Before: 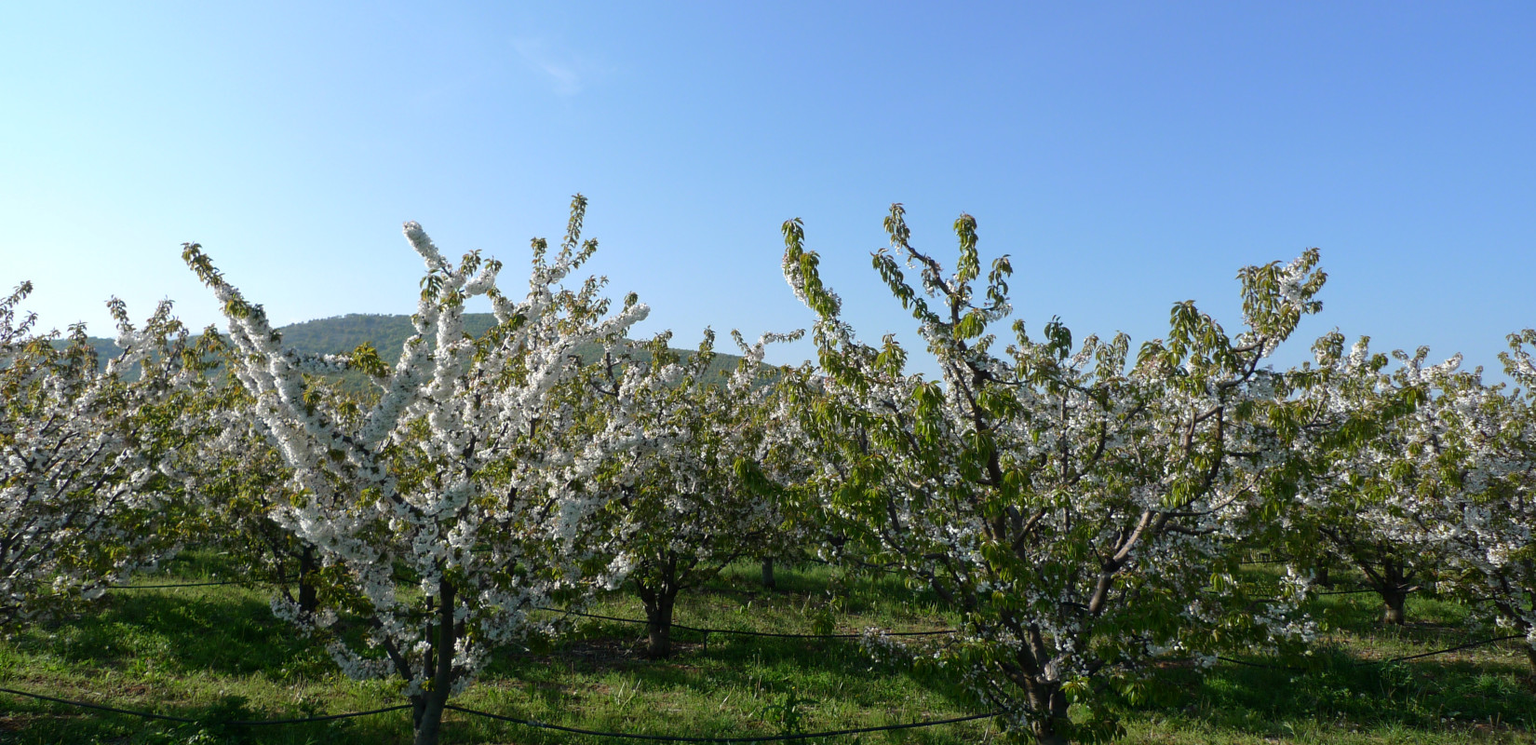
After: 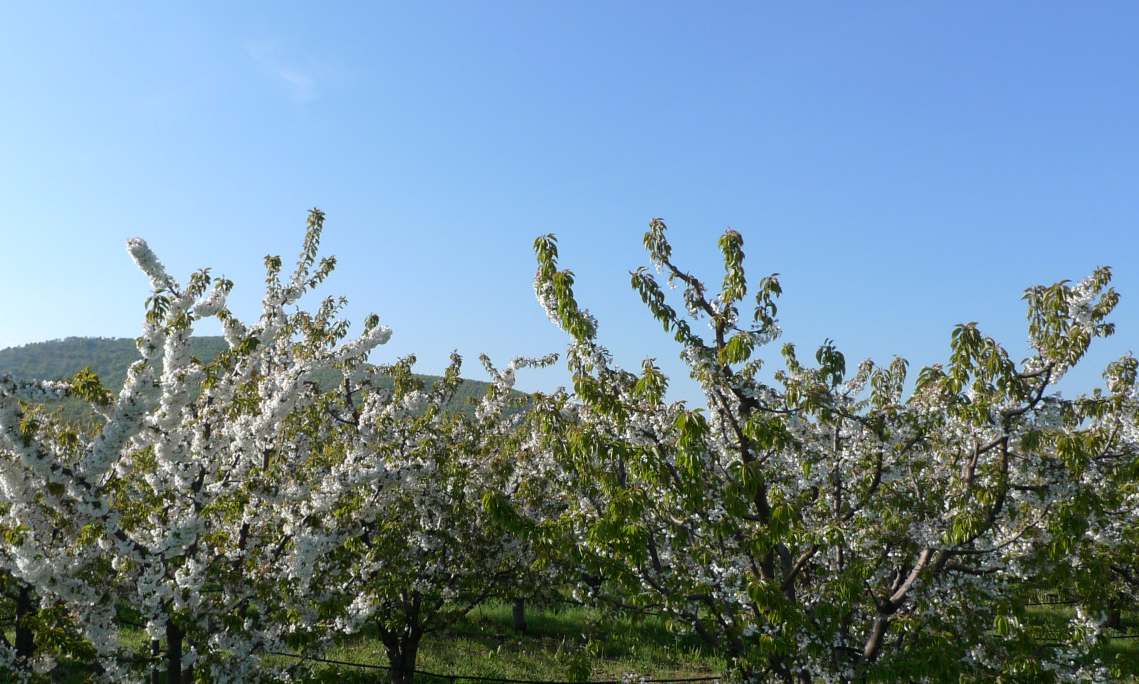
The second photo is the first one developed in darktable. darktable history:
crop: left 18.547%, right 12.367%, bottom 14.438%
